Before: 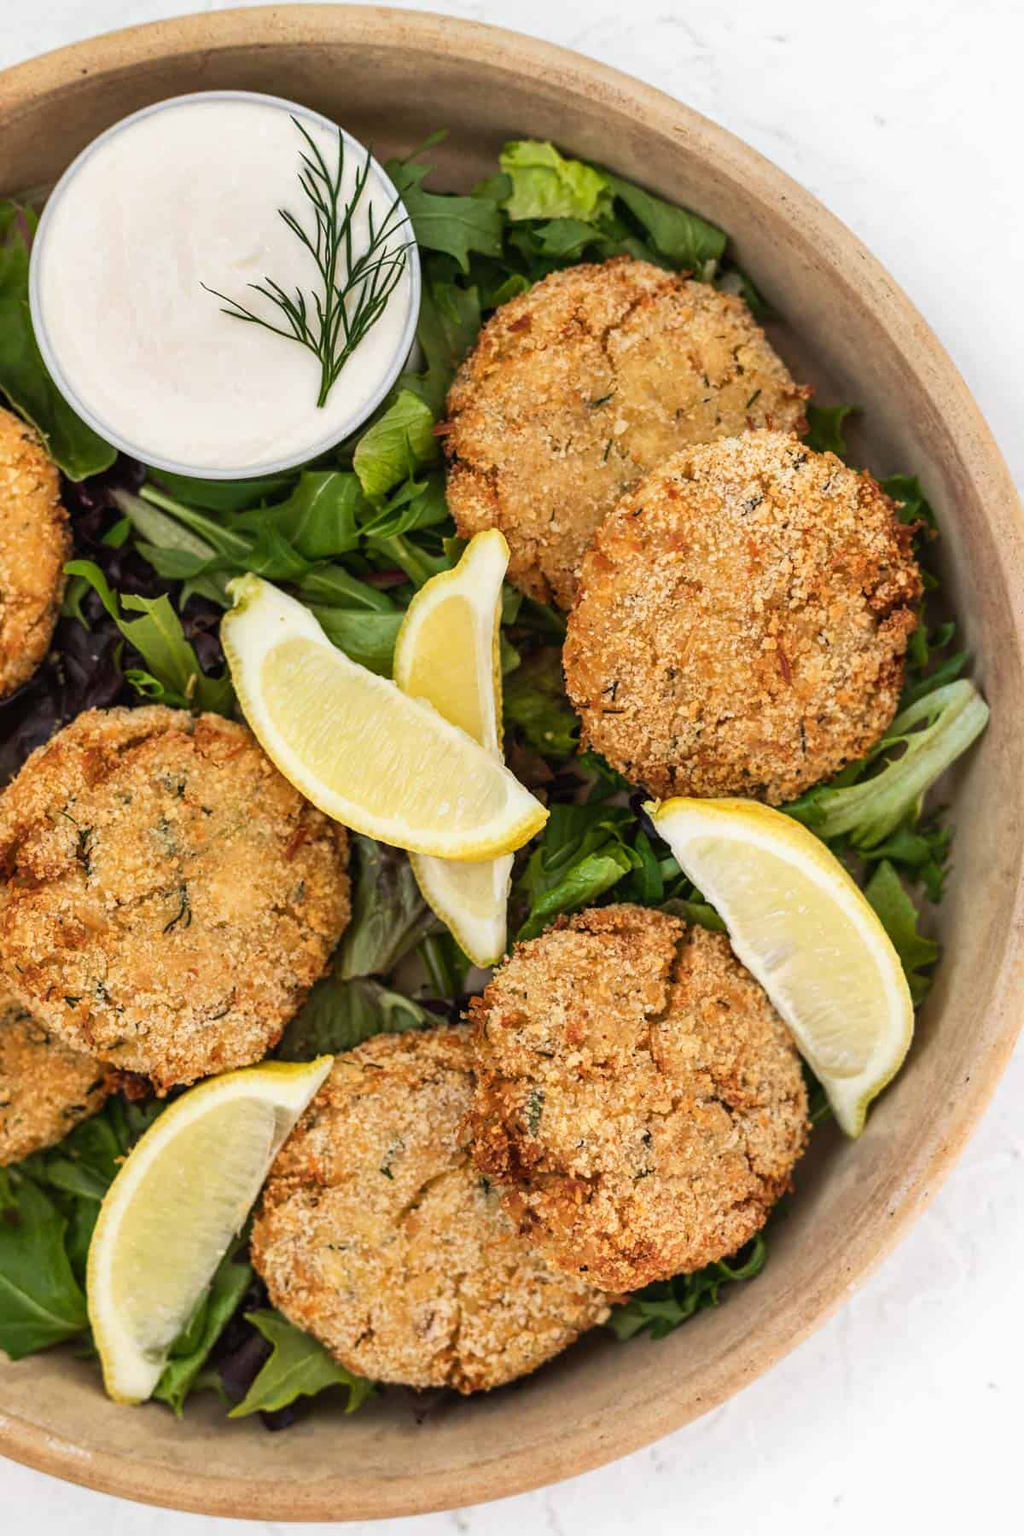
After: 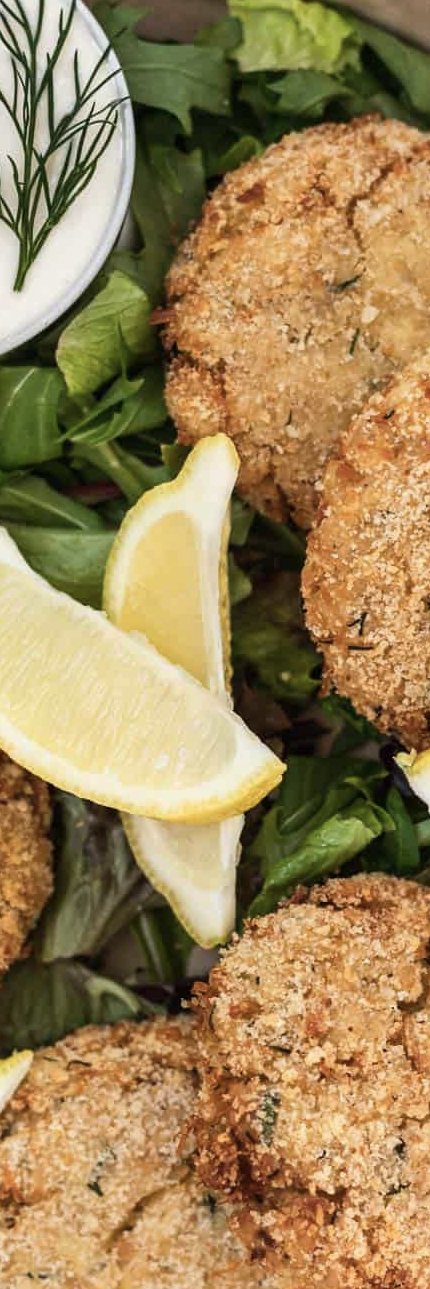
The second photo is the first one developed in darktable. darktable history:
contrast brightness saturation: contrast 0.065, brightness -0.014, saturation -0.214
crop and rotate: left 29.849%, top 10.348%, right 34.264%, bottom 18.025%
